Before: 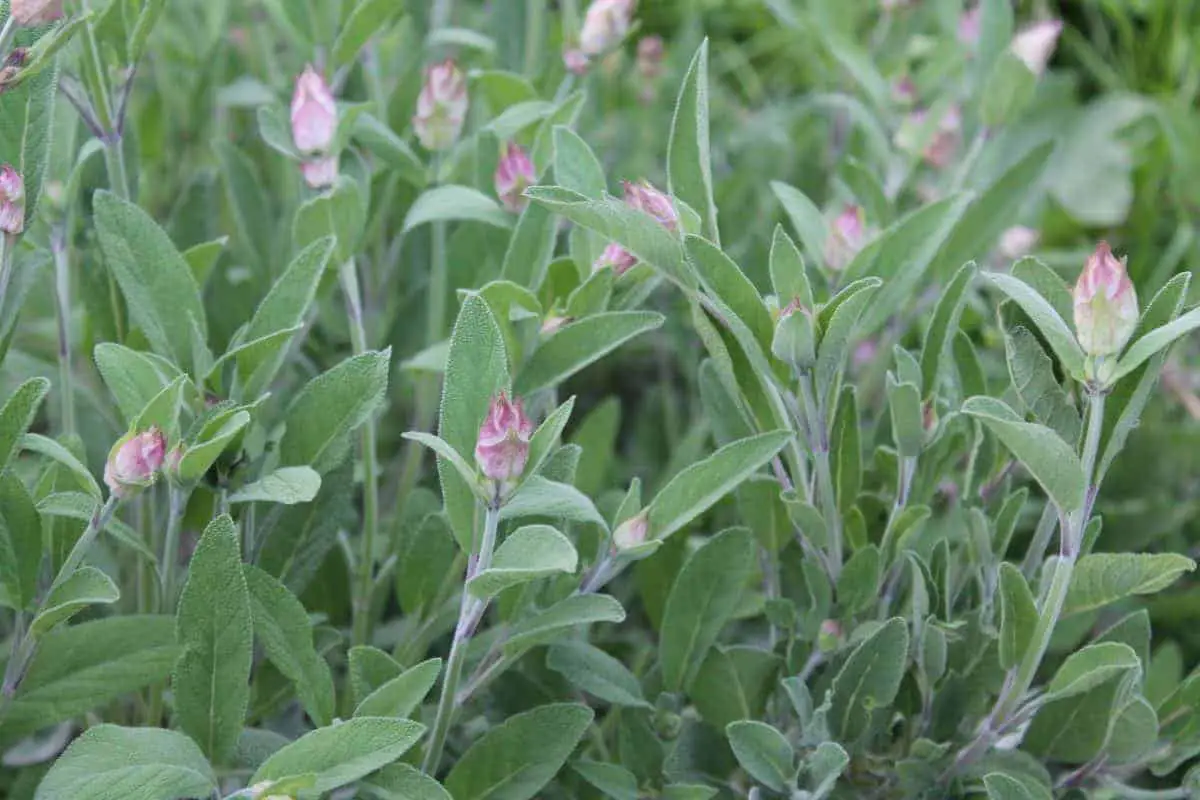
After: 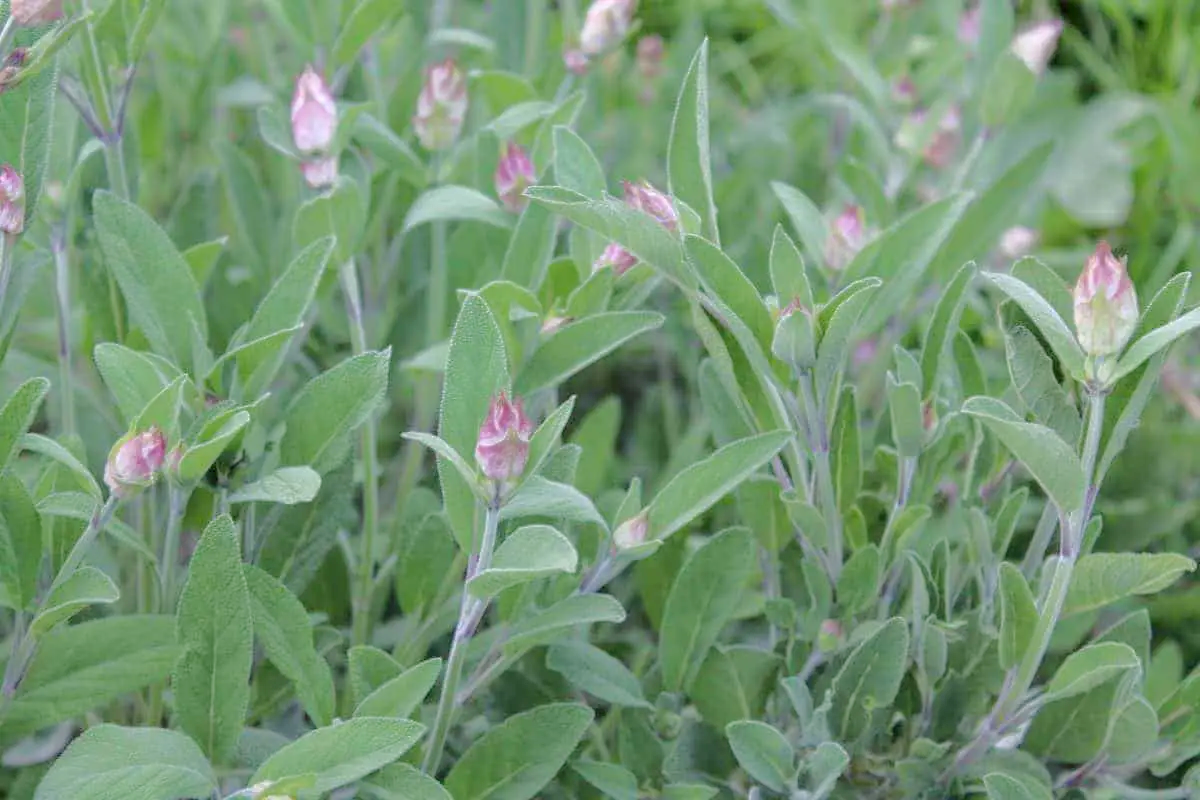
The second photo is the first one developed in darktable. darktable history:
local contrast: on, module defaults
tone equalizer: -8 EV -0.013 EV, -7 EV 0.012 EV, -6 EV -0.006 EV, -5 EV 0.006 EV, -4 EV -0.044 EV, -3 EV -0.238 EV, -2 EV -0.655 EV, -1 EV -1.01 EV, +0 EV -0.955 EV, edges refinement/feathering 500, mask exposure compensation -1.57 EV, preserve details no
exposure: black level correction 0.001, exposure 0.961 EV, compensate highlight preservation false
